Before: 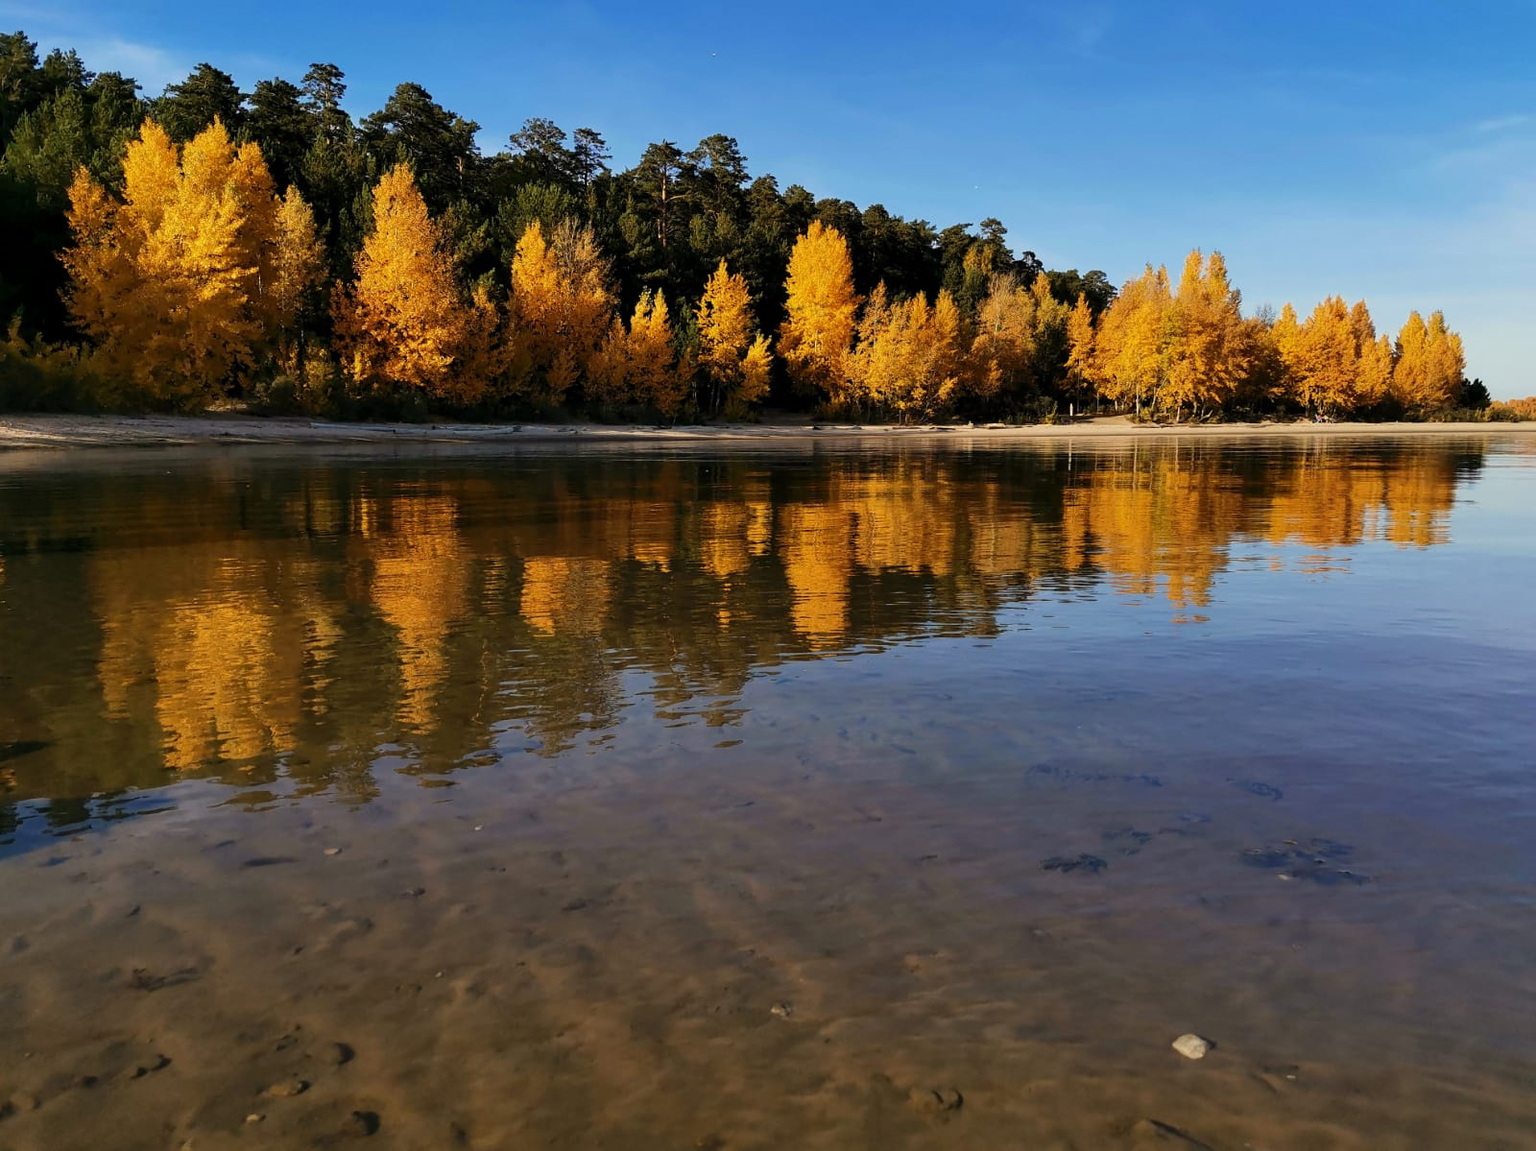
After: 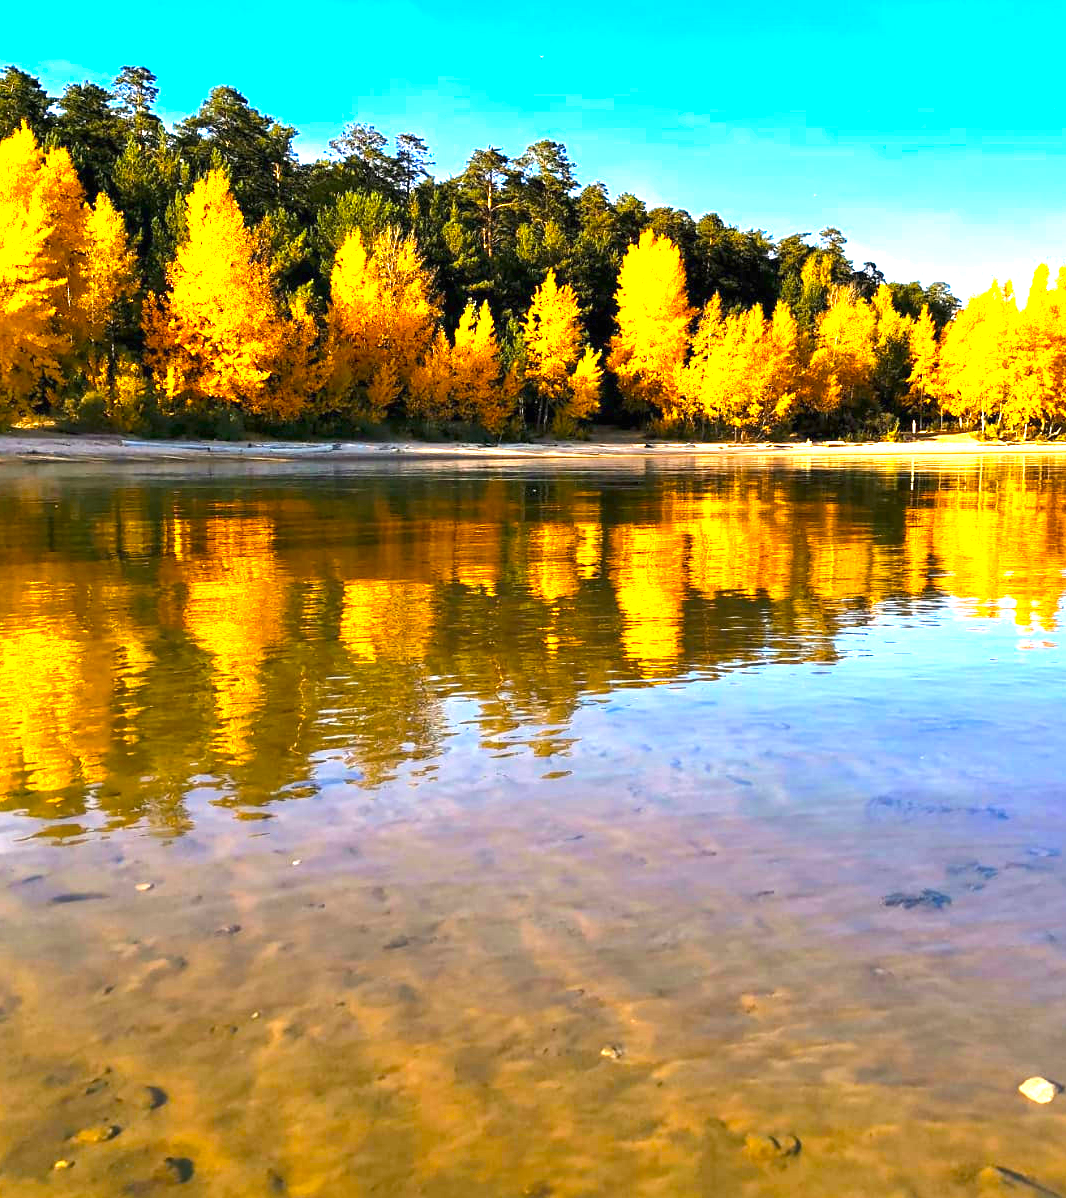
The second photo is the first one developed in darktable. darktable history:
white balance: emerald 1
exposure: black level correction 0, exposure 1.9 EV, compensate highlight preservation false
crop and rotate: left 12.648%, right 20.685%
color balance rgb: perceptual saturation grading › global saturation 36%, perceptual brilliance grading › global brilliance 10%, global vibrance 20%
